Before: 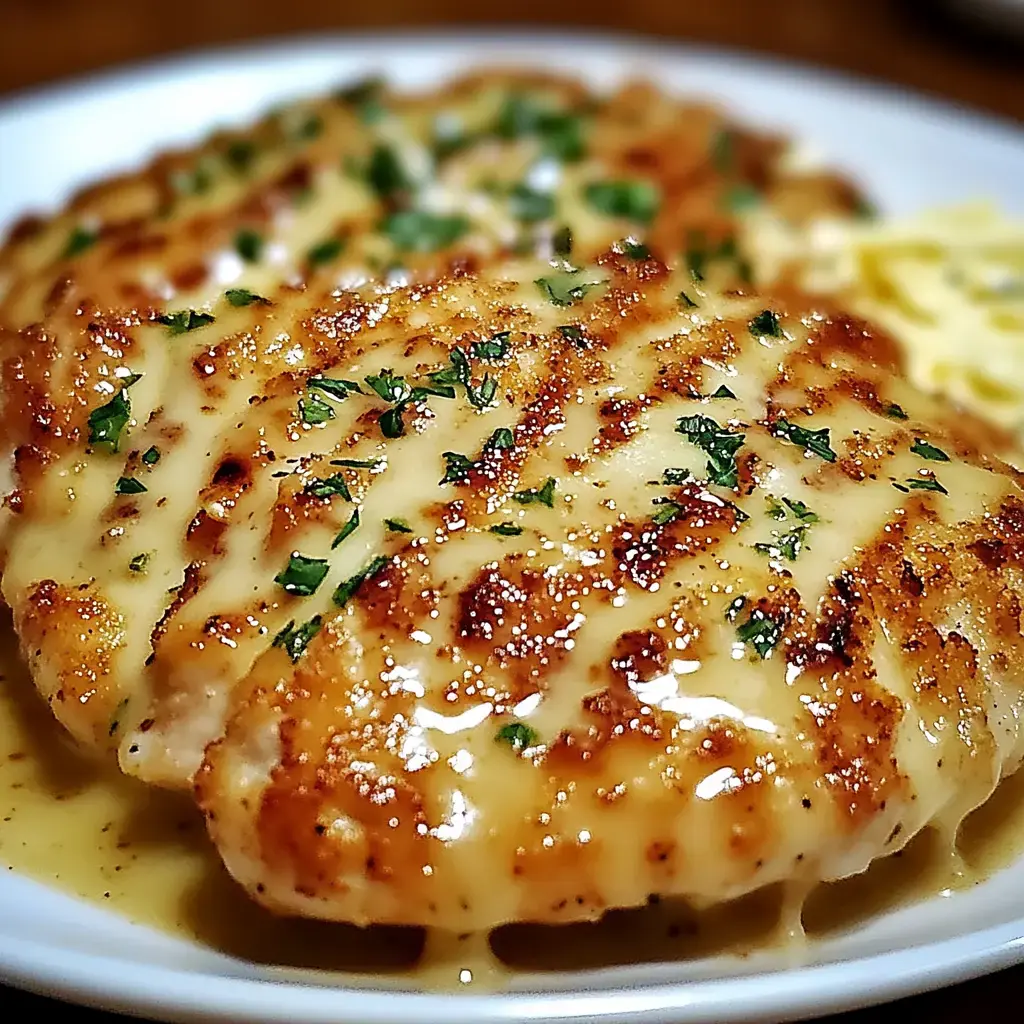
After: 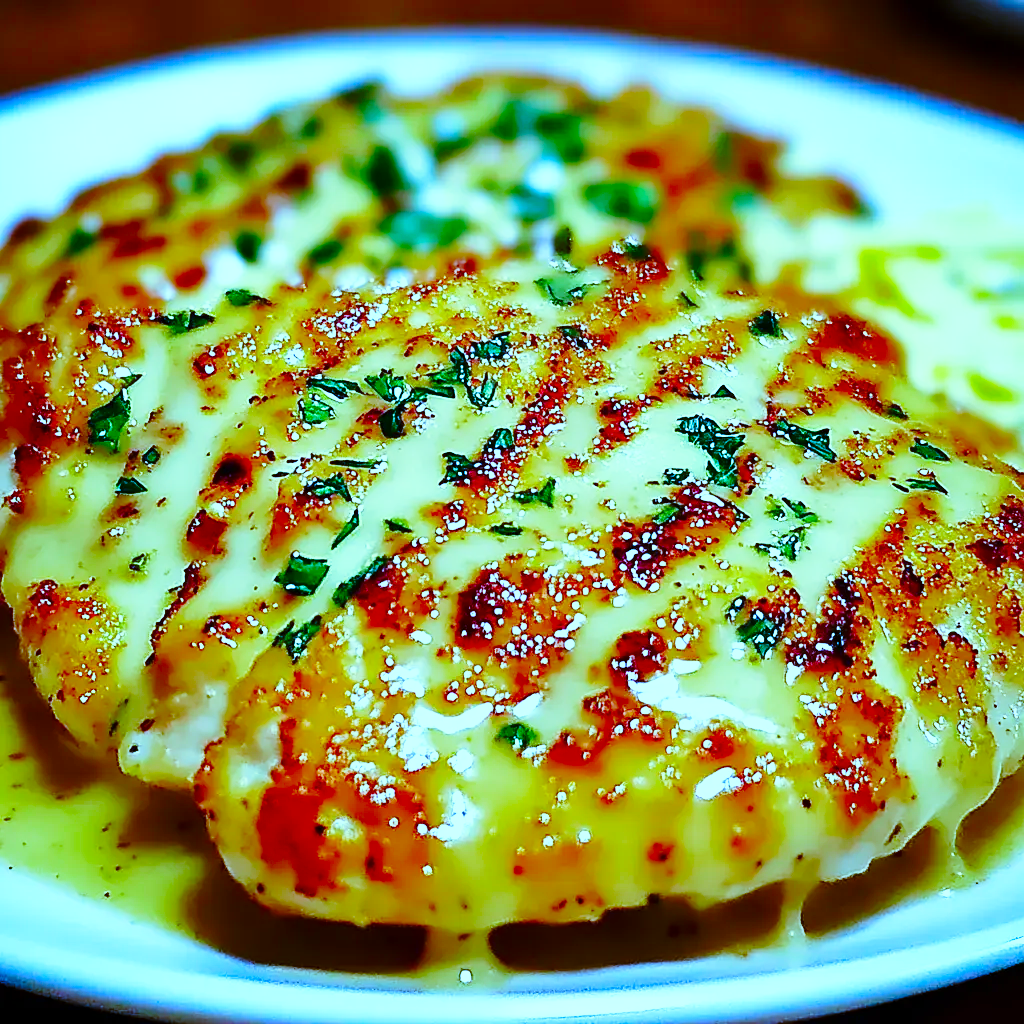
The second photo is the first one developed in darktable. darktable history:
white balance: red 0.766, blue 1.537
color correction: highlights a* -10.77, highlights b* 9.8, saturation 1.72
base curve: curves: ch0 [(0, 0) (0.028, 0.03) (0.121, 0.232) (0.46, 0.748) (0.859, 0.968) (1, 1)], preserve colors none
